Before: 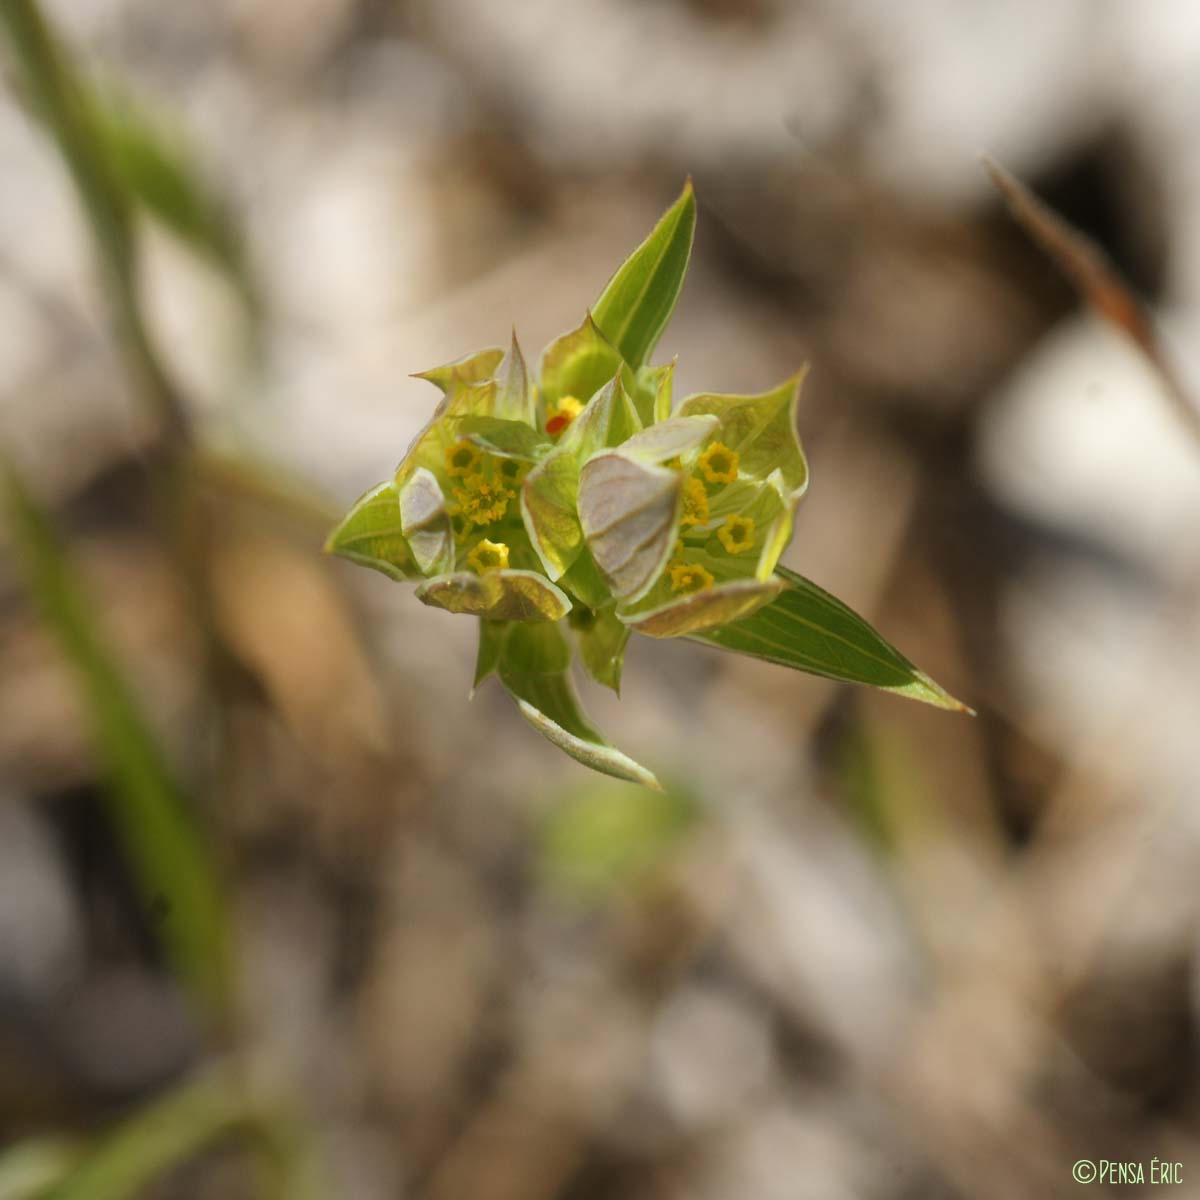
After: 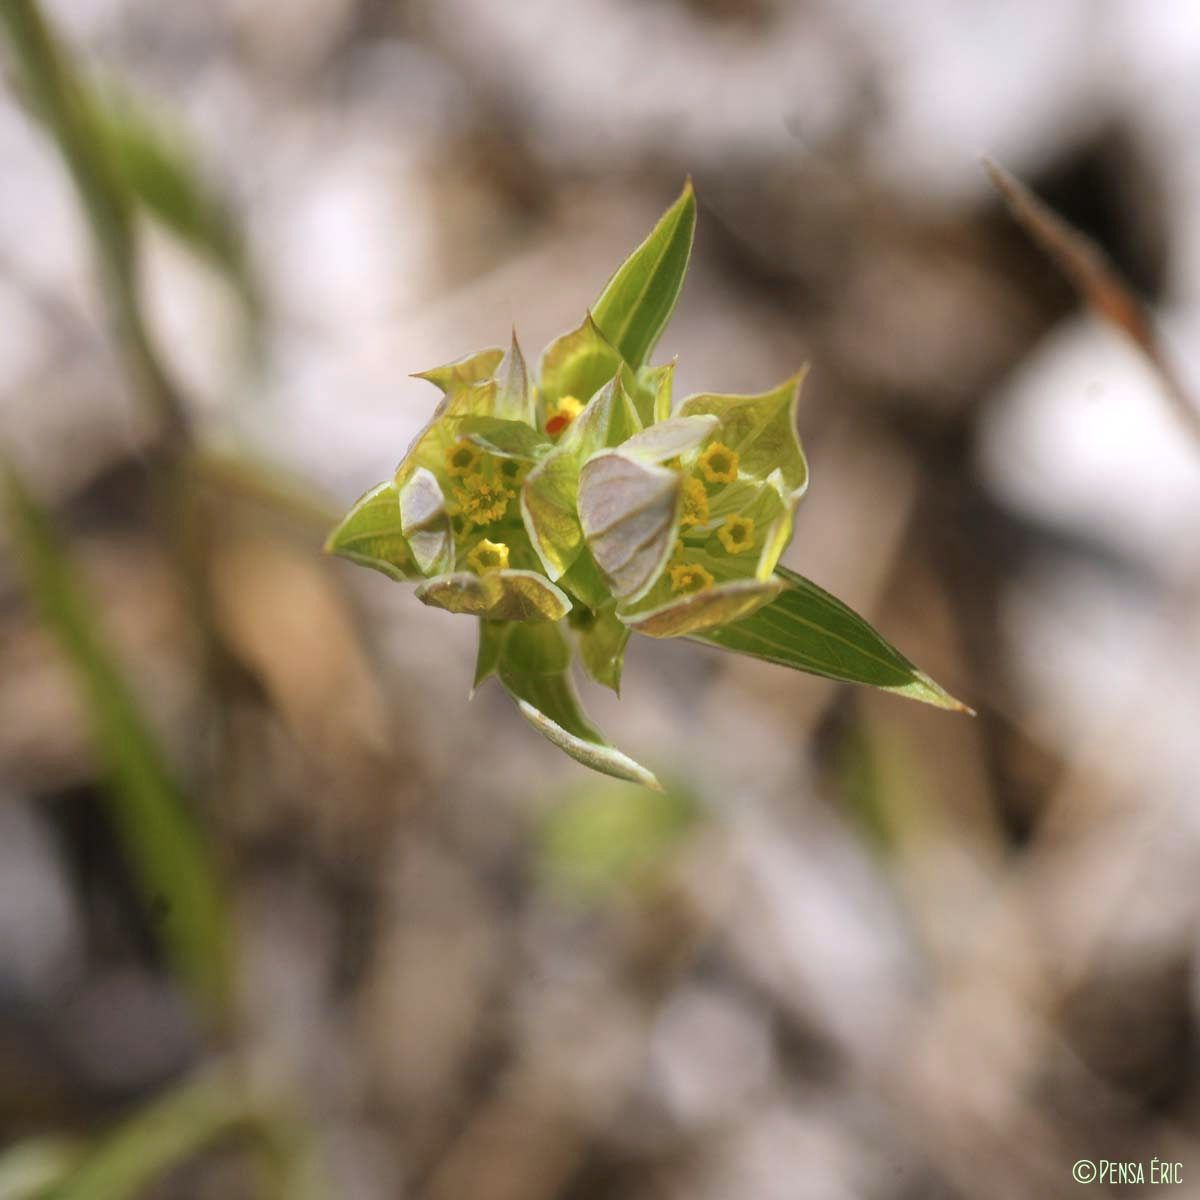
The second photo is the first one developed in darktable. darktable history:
exposure: exposure 0.161 EV, compensate highlight preservation false
white balance: red 1.004, blue 1.096
contrast brightness saturation: saturation -0.1
